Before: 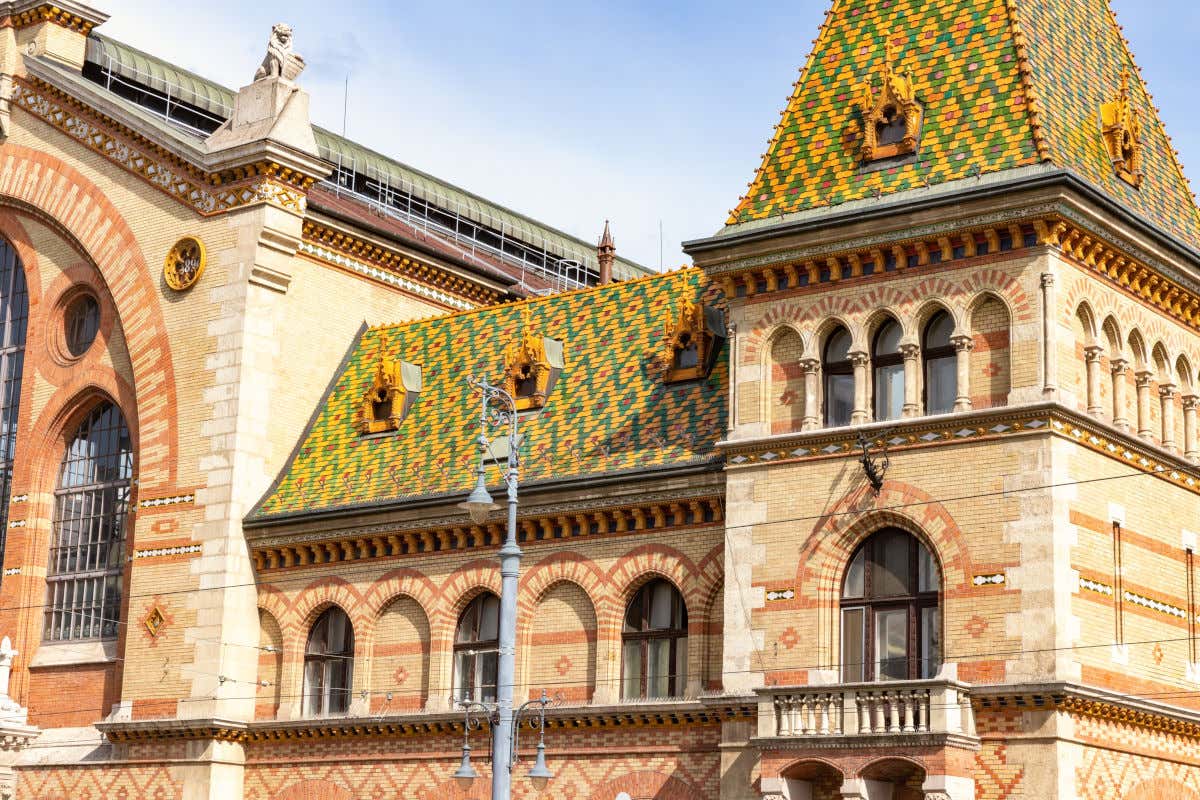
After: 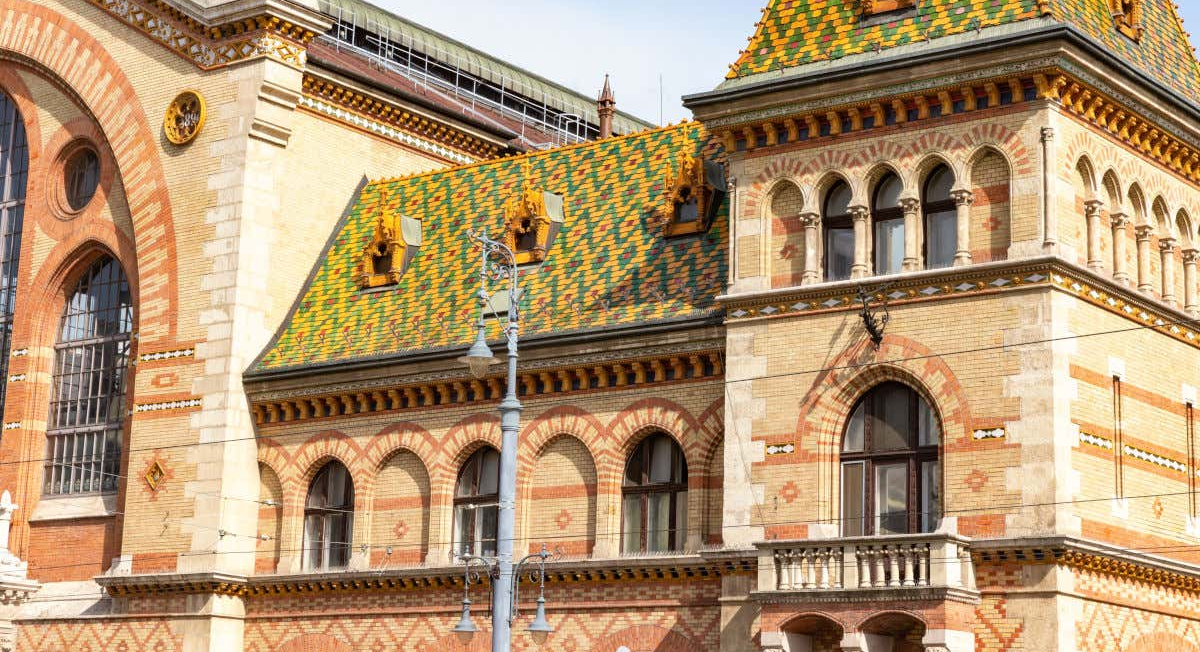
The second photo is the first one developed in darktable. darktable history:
crop and rotate: top 18.435%
